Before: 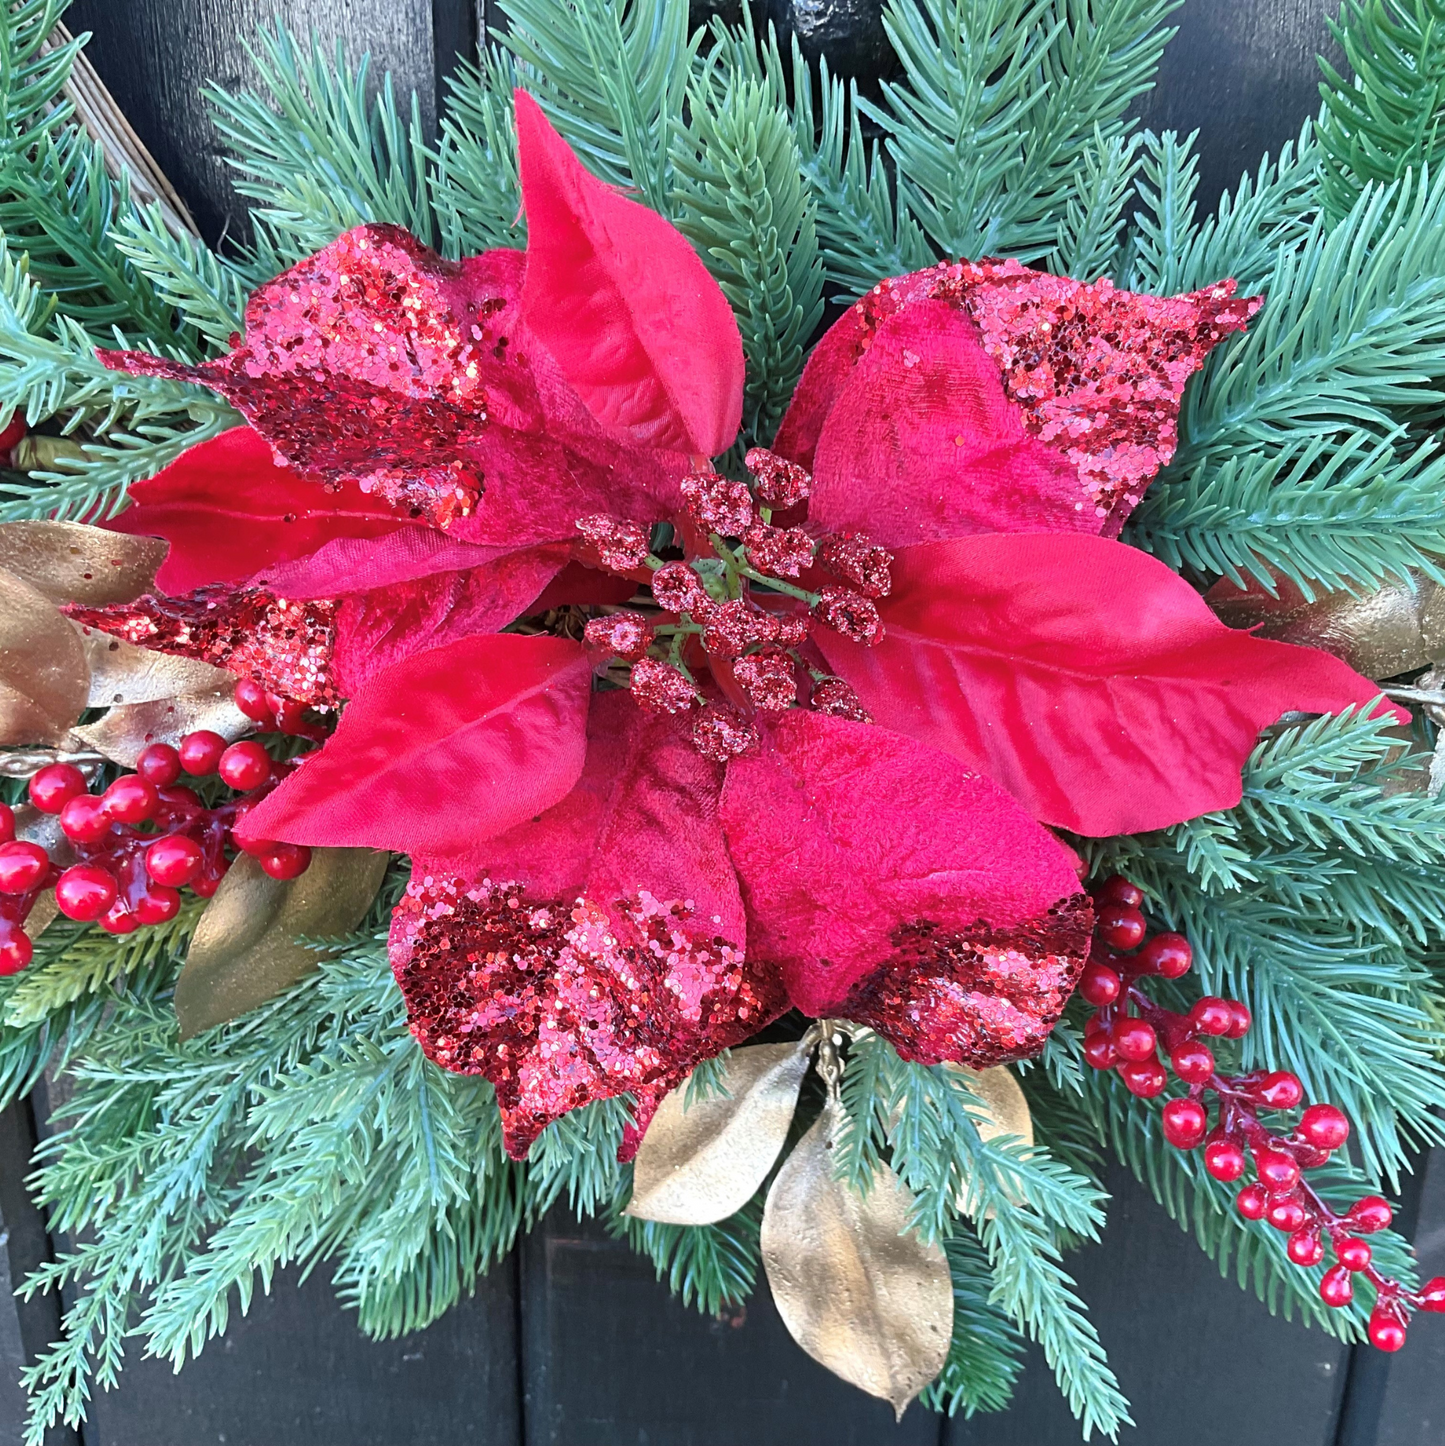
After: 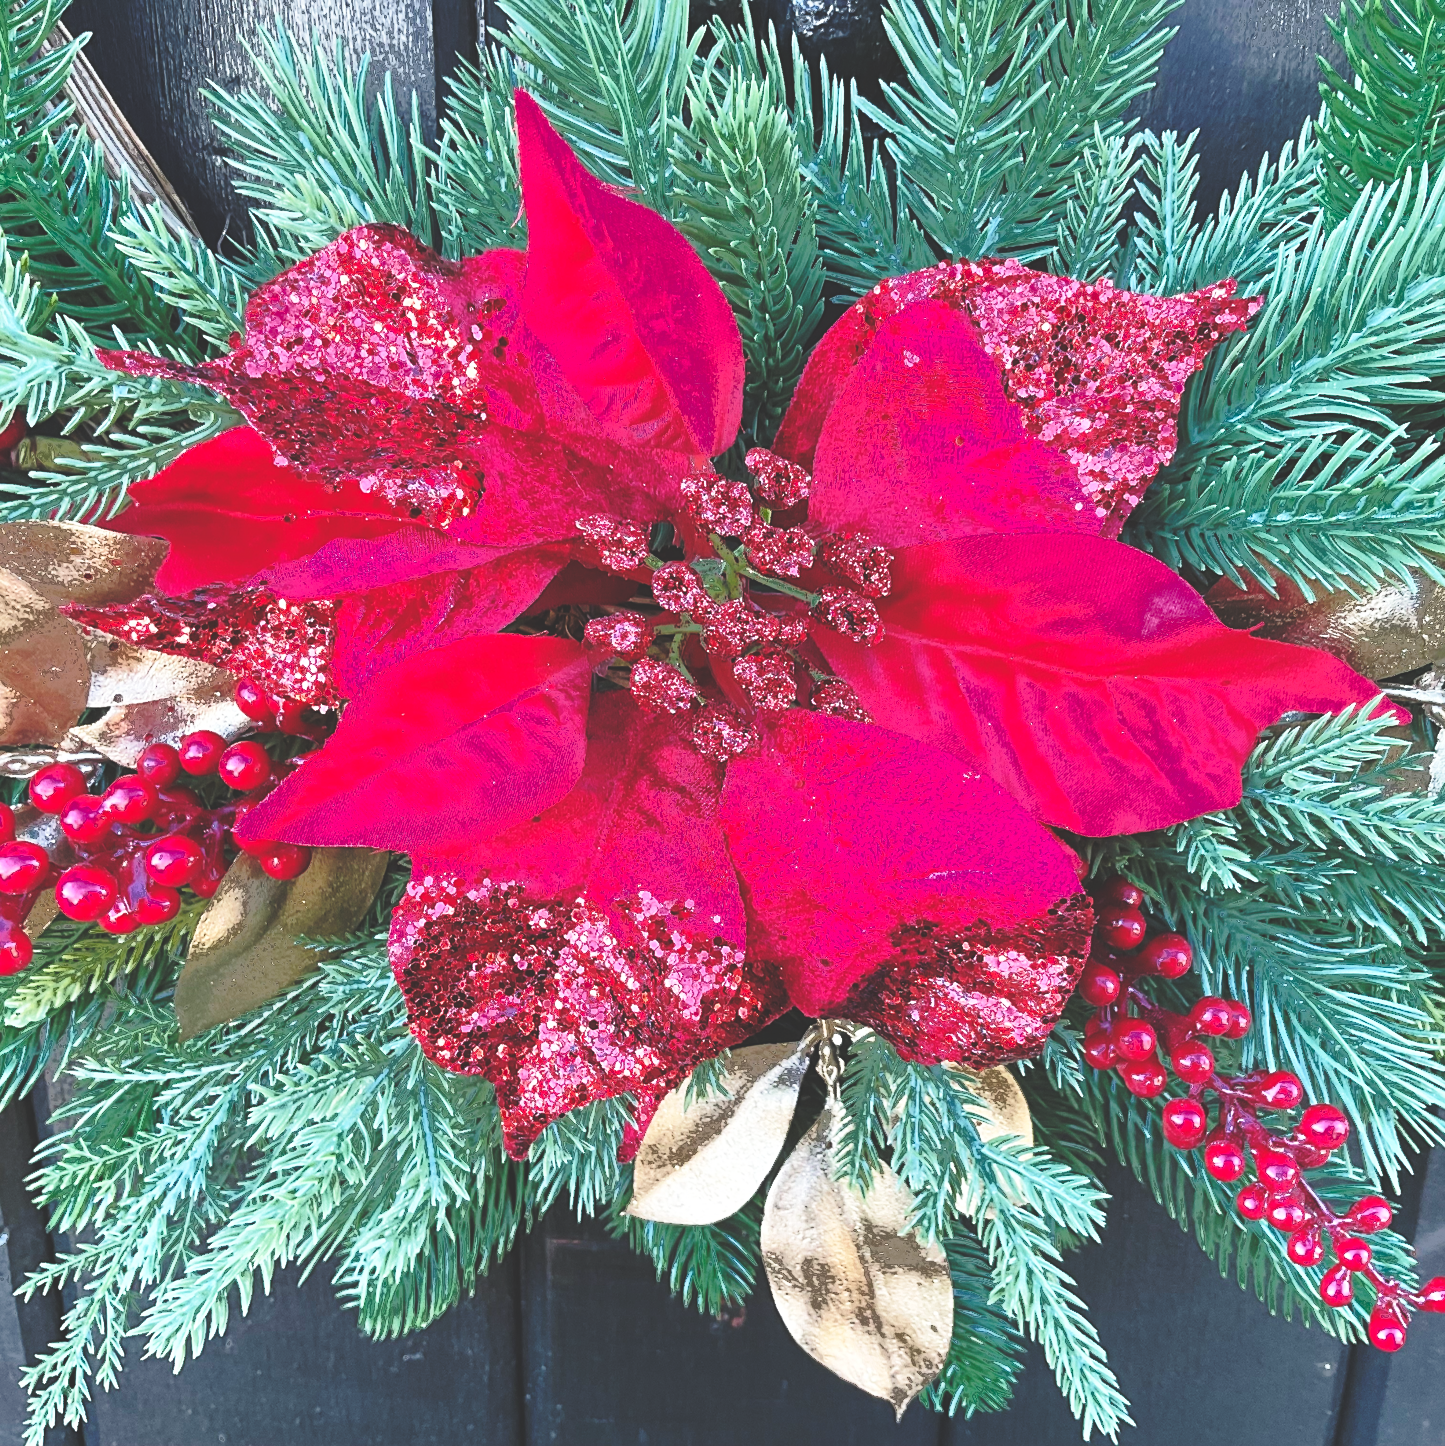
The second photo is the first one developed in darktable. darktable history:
base curve: curves: ch0 [(0, 0) (0.028, 0.03) (0.121, 0.232) (0.46, 0.748) (0.859, 0.968) (1, 1)], preserve colors none
rgb curve: curves: ch0 [(0, 0.186) (0.314, 0.284) (0.775, 0.708) (1, 1)], compensate middle gray true, preserve colors none
sharpen: amount 0.2
fill light: exposure -0.73 EV, center 0.69, width 2.2
